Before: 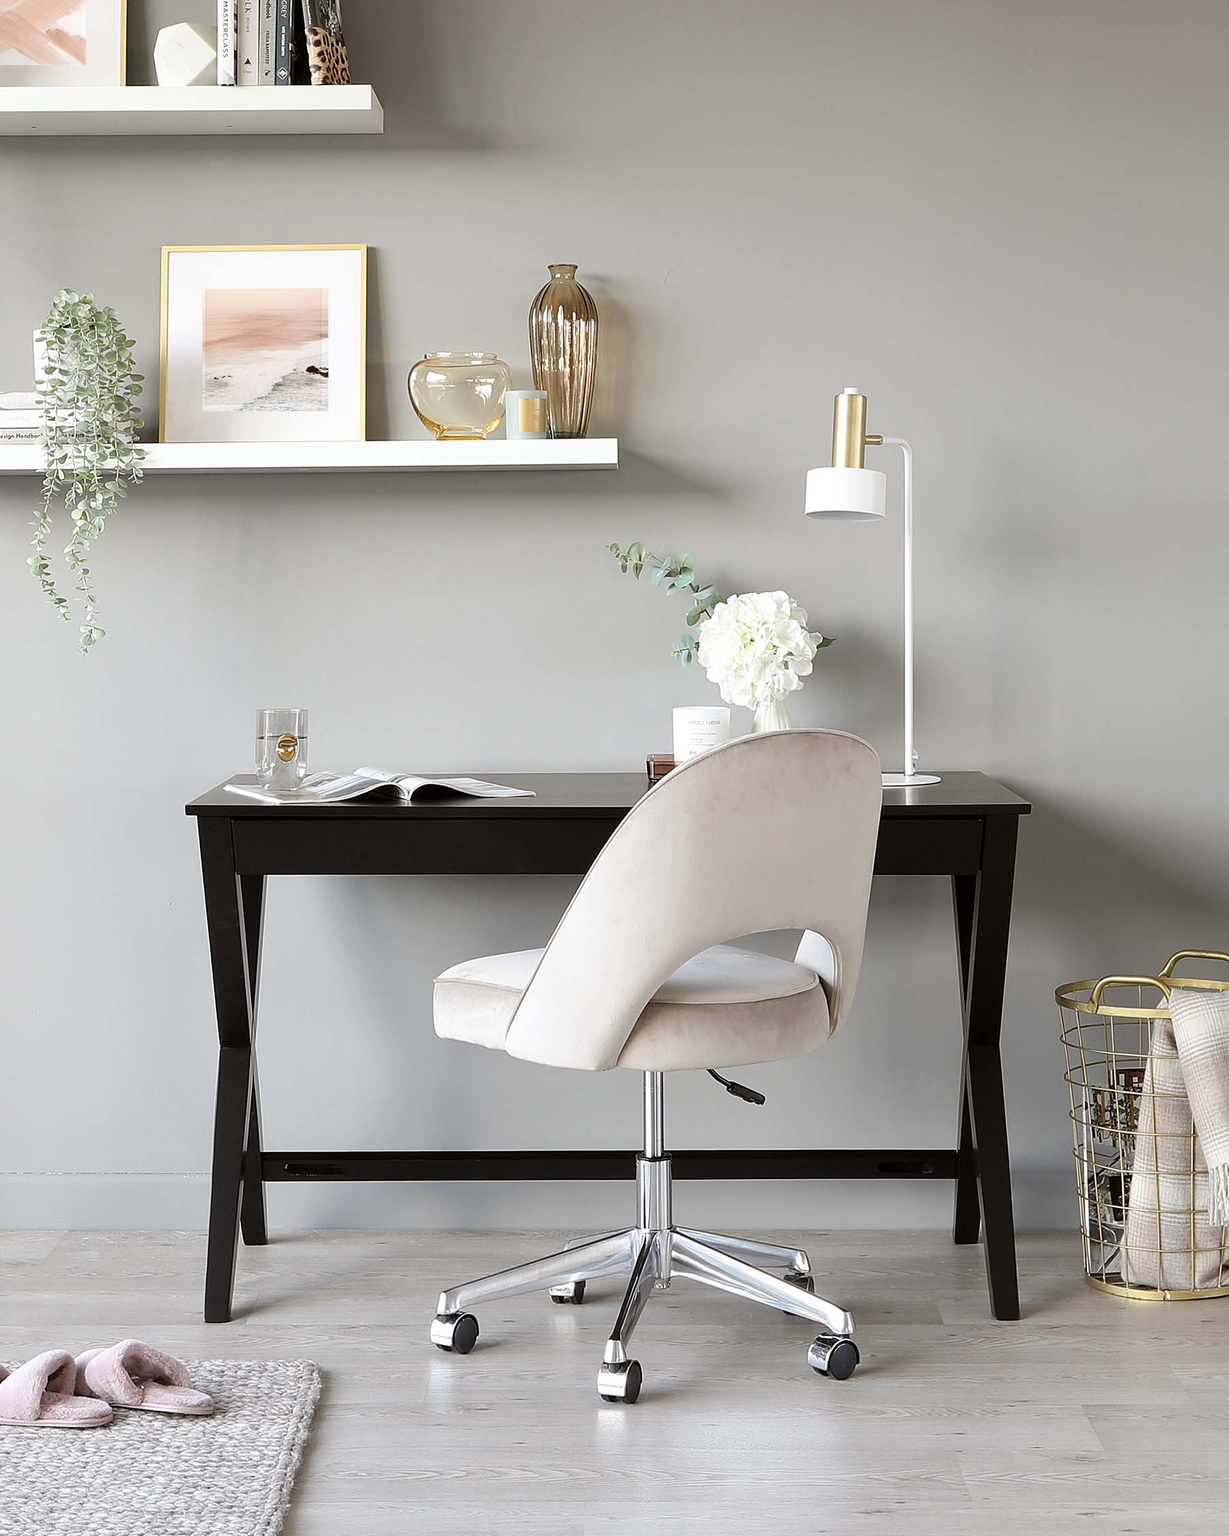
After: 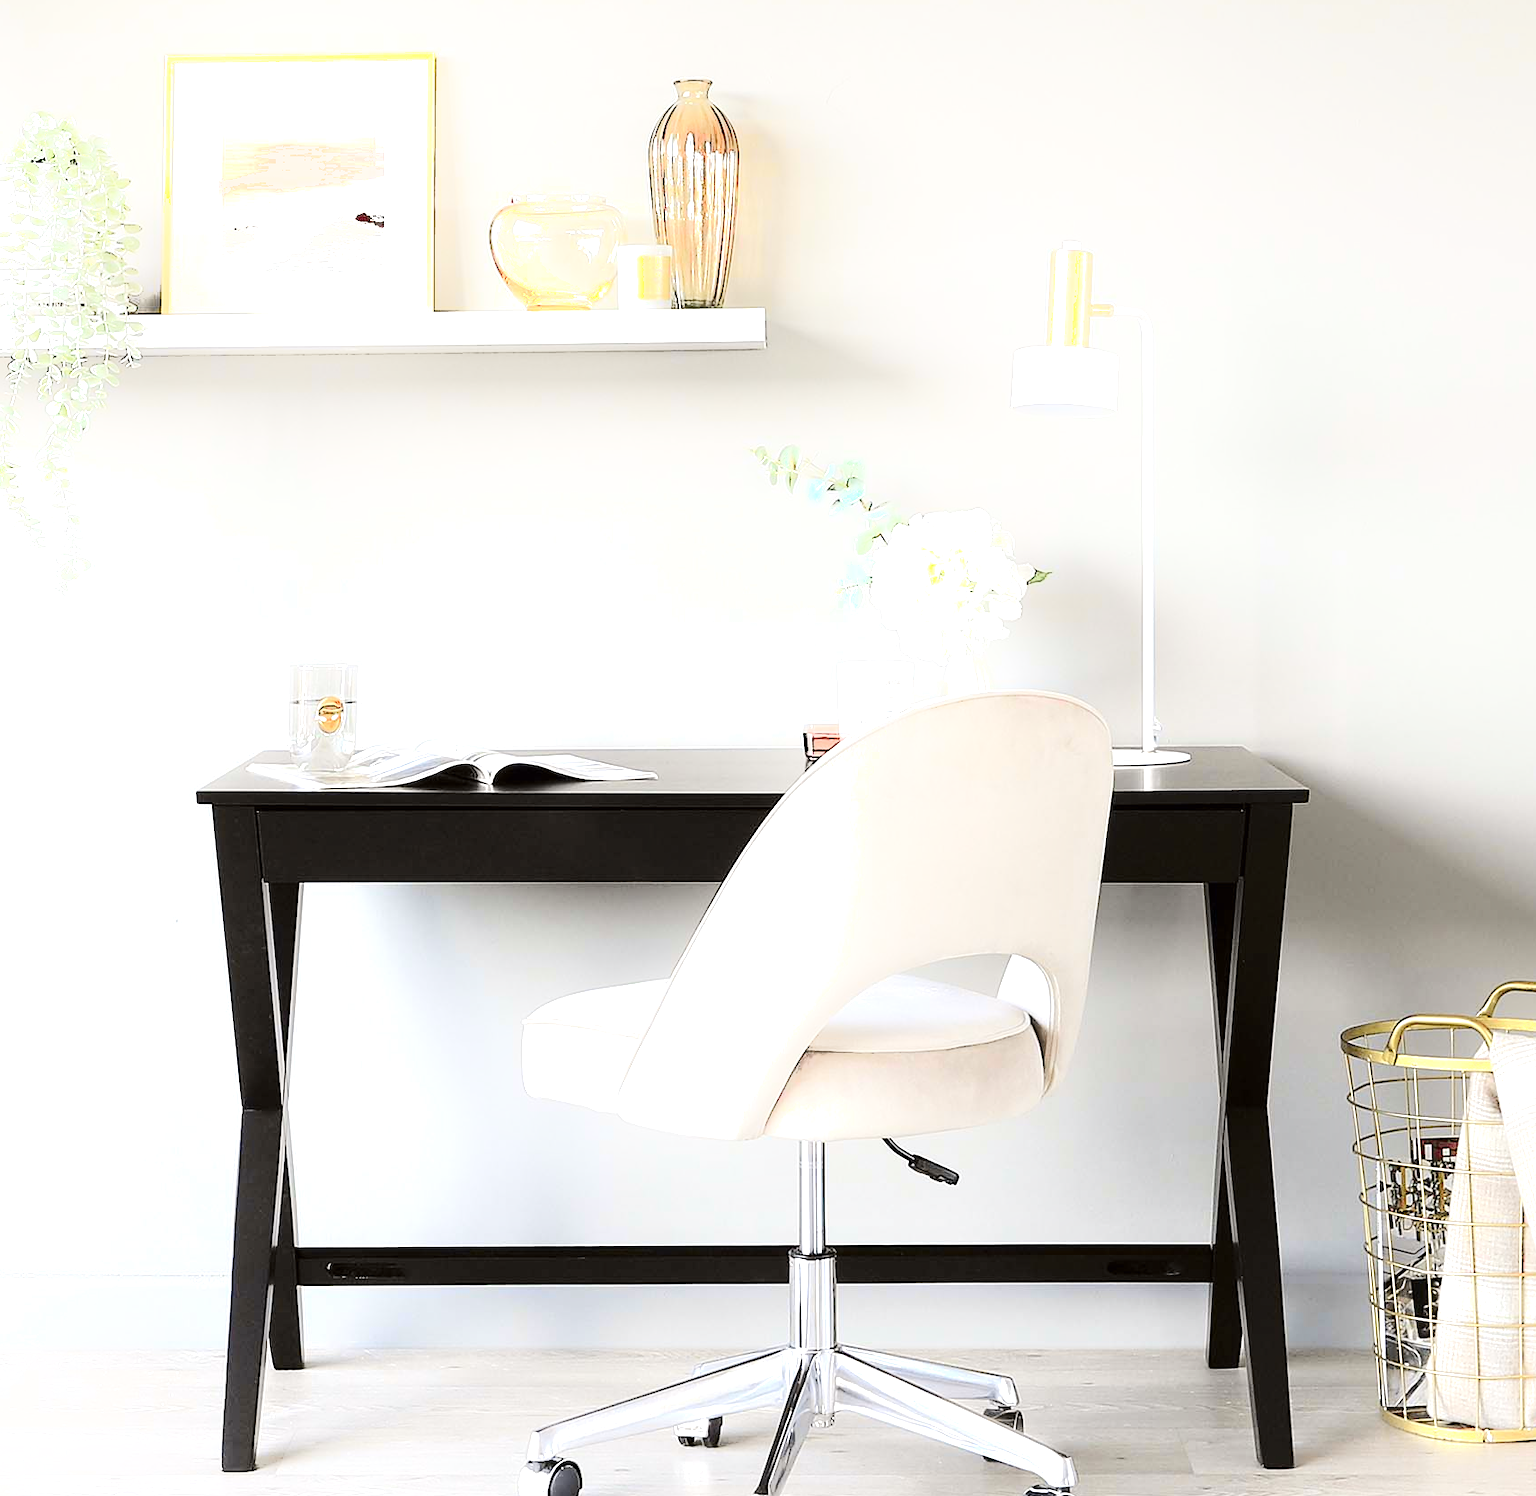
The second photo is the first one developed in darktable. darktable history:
exposure: black level correction 0, exposure 0.877 EV, compensate exposure bias true, compensate highlight preservation false
contrast brightness saturation: saturation -0.05
tone curve: curves: ch0 [(0, 0) (0.126, 0.086) (0.338, 0.327) (0.494, 0.55) (0.703, 0.762) (1, 1)]; ch1 [(0, 0) (0.346, 0.324) (0.45, 0.431) (0.5, 0.5) (0.522, 0.517) (0.55, 0.578) (1, 1)]; ch2 [(0, 0) (0.44, 0.424) (0.501, 0.499) (0.554, 0.563) (0.622, 0.667) (0.707, 0.746) (1, 1)], color space Lab, independent channels, preserve colors none
shadows and highlights: shadows -24.28, highlights 49.77, soften with gaussian
crop and rotate: left 2.991%, top 13.302%, right 1.981%, bottom 12.636%
